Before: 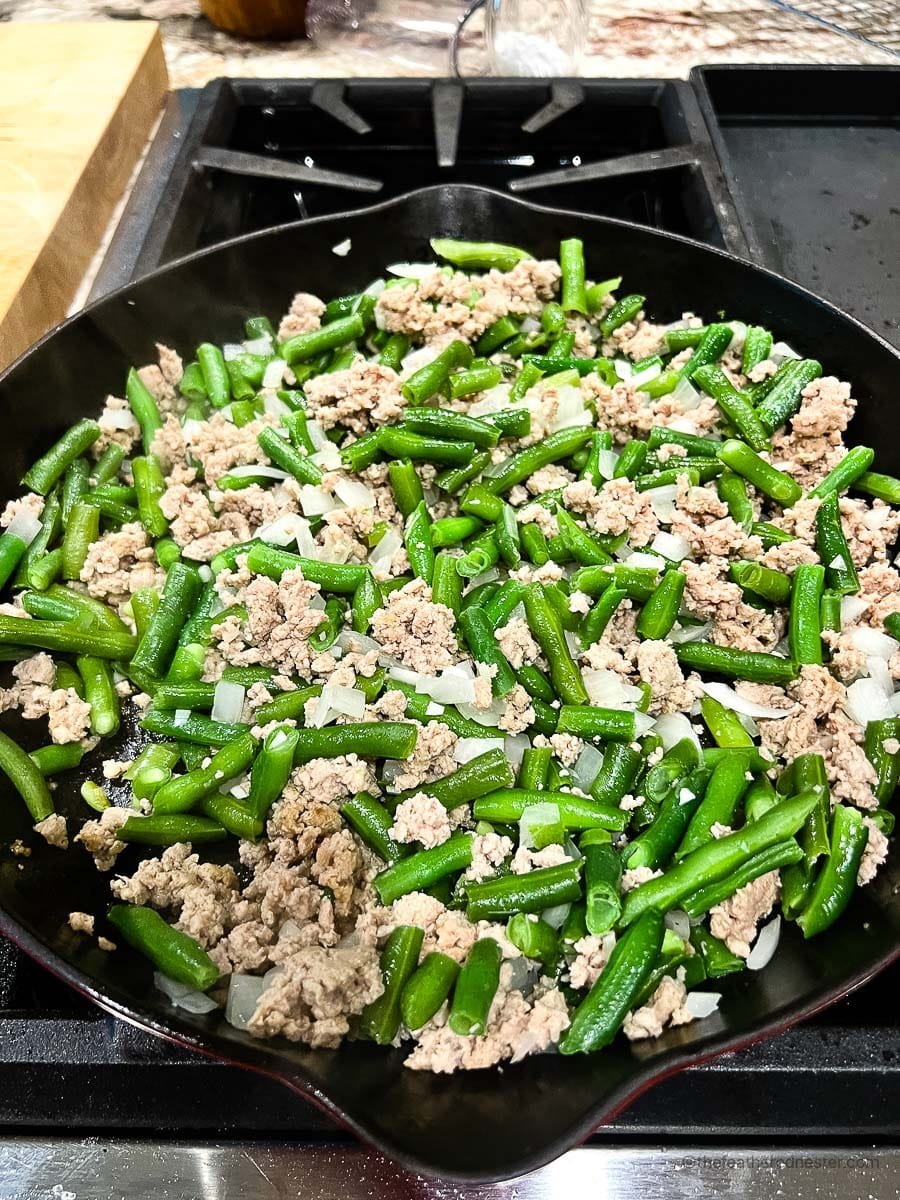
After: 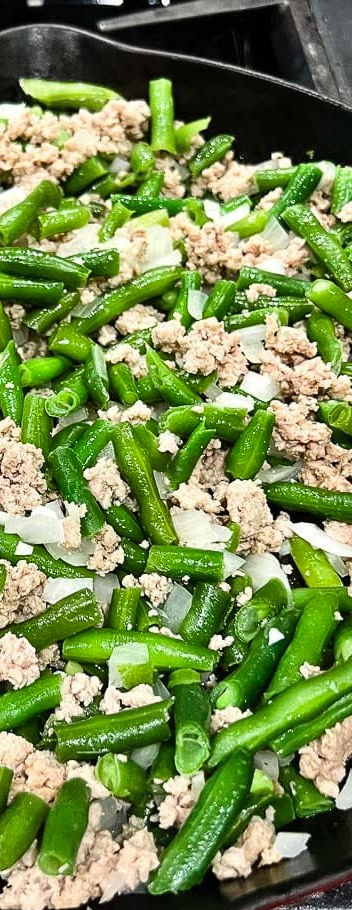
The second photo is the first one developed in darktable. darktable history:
crop: left 45.721%, top 13.393%, right 14.118%, bottom 10.01%
shadows and highlights: radius 100.41, shadows 50.55, highlights -64.36, highlights color adjustment 49.82%, soften with gaussian
exposure: compensate highlight preservation false
